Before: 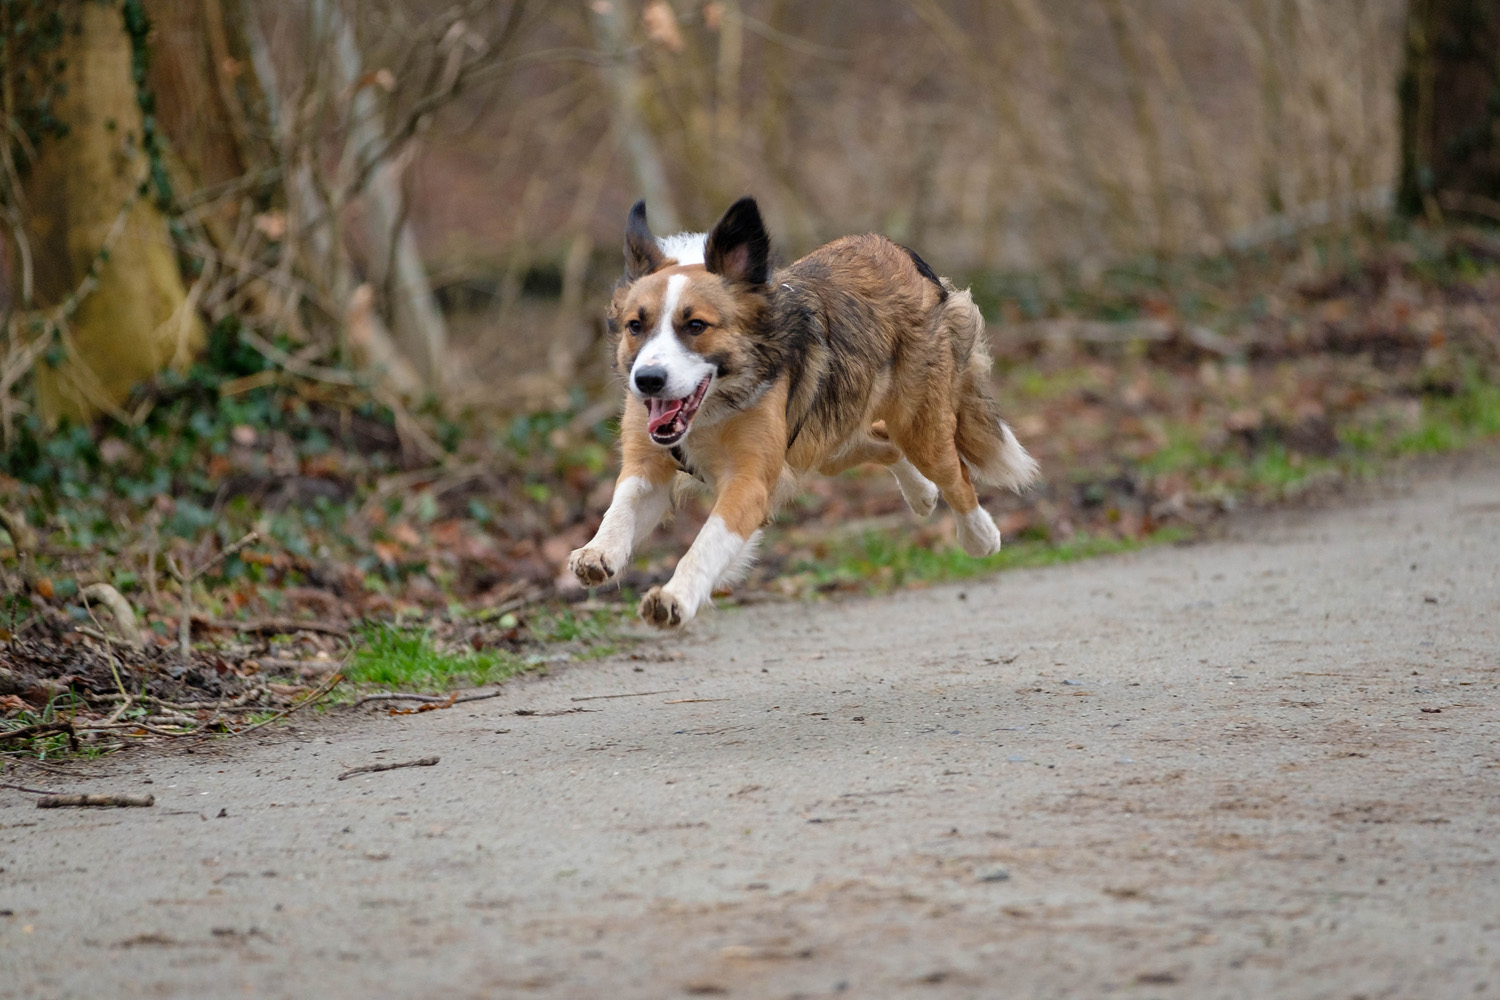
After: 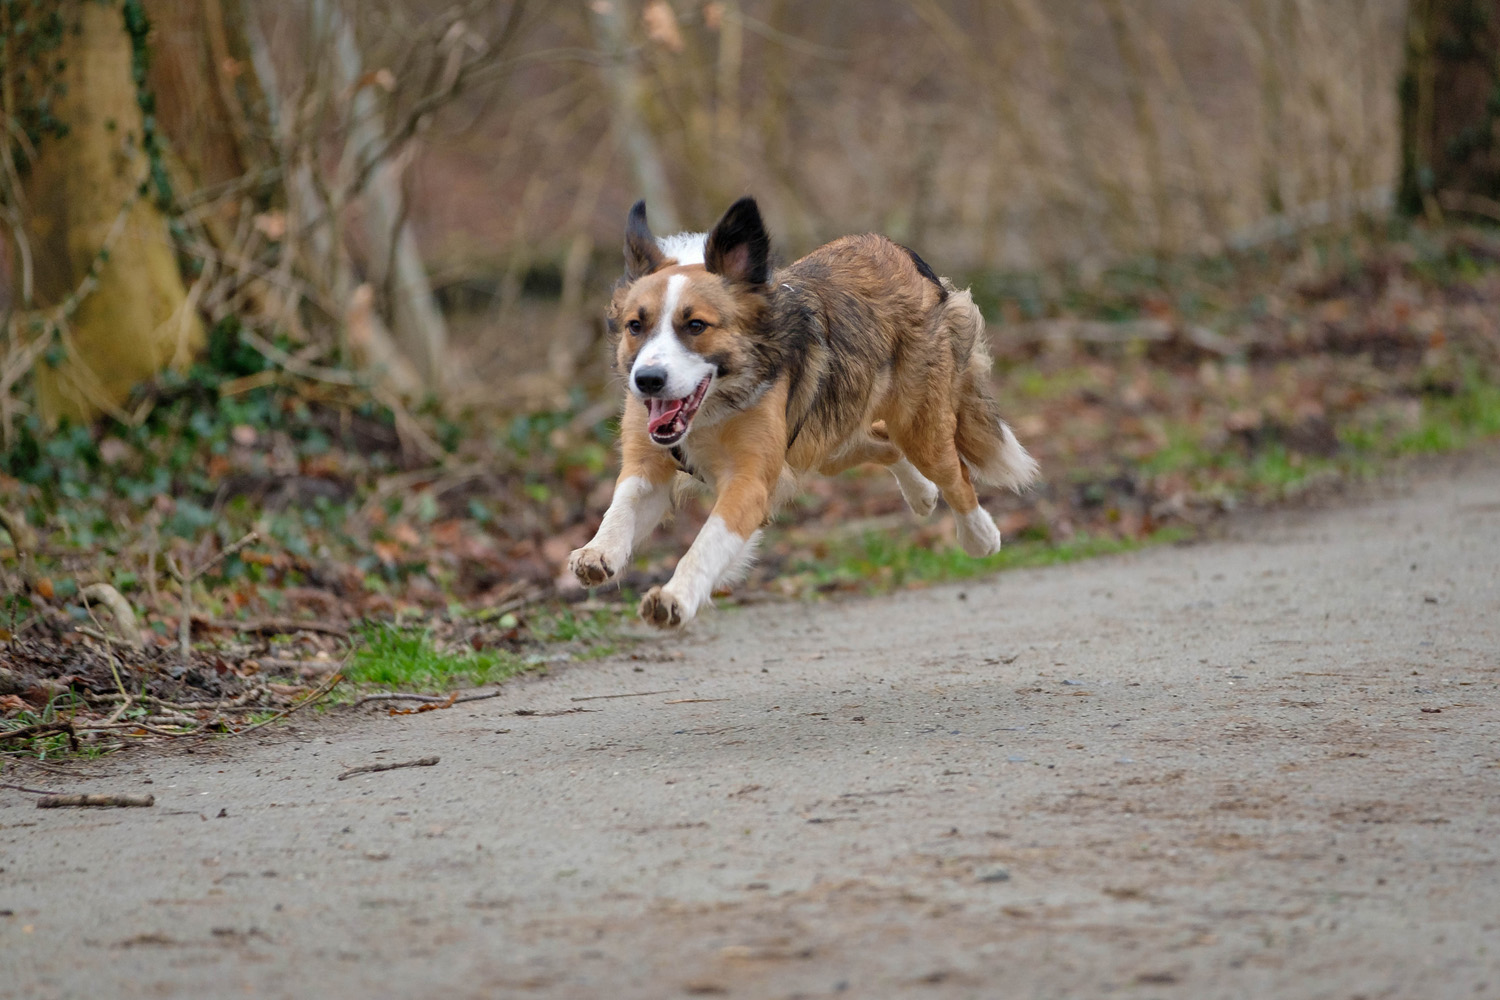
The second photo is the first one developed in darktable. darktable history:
shadows and highlights: highlights color adjustment 72.6%
